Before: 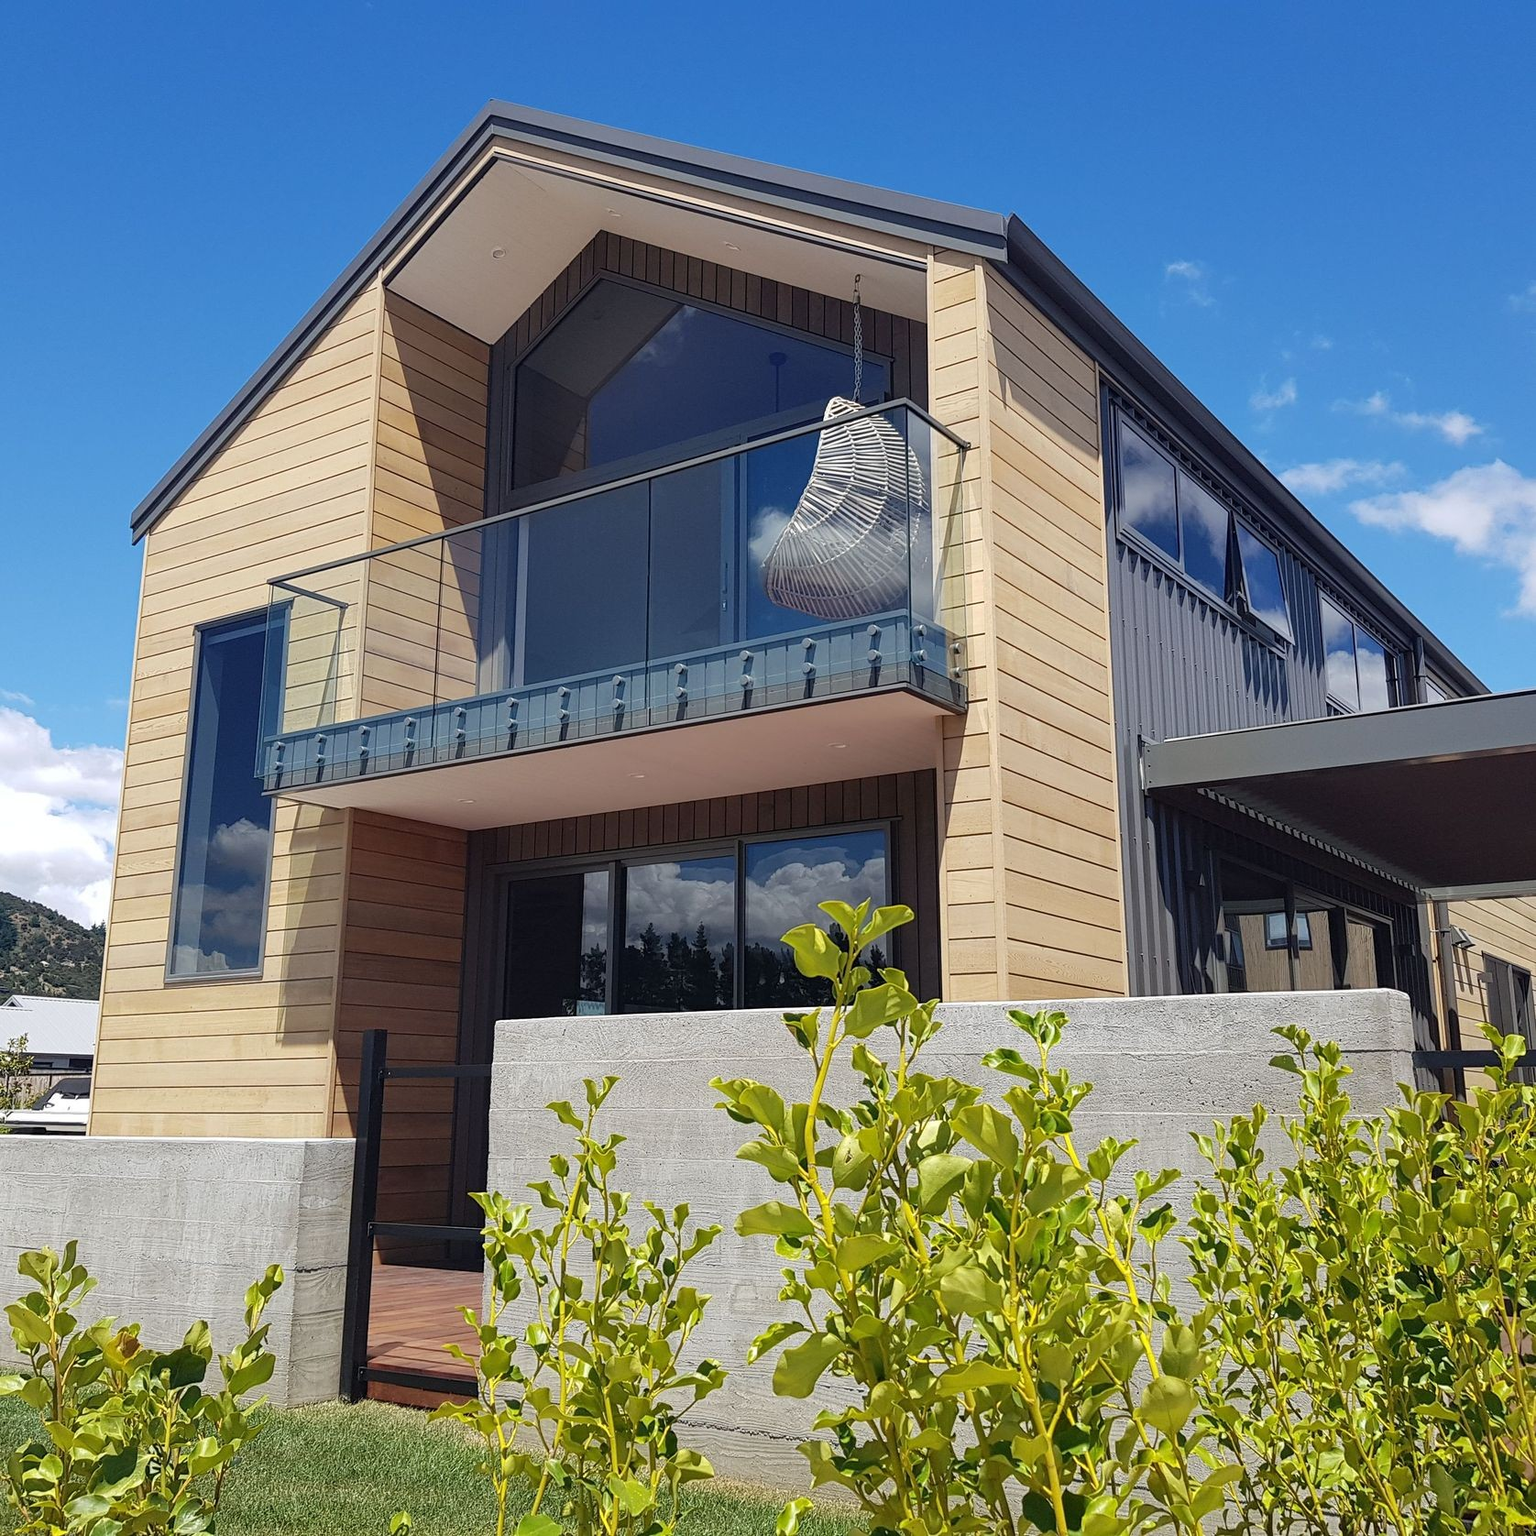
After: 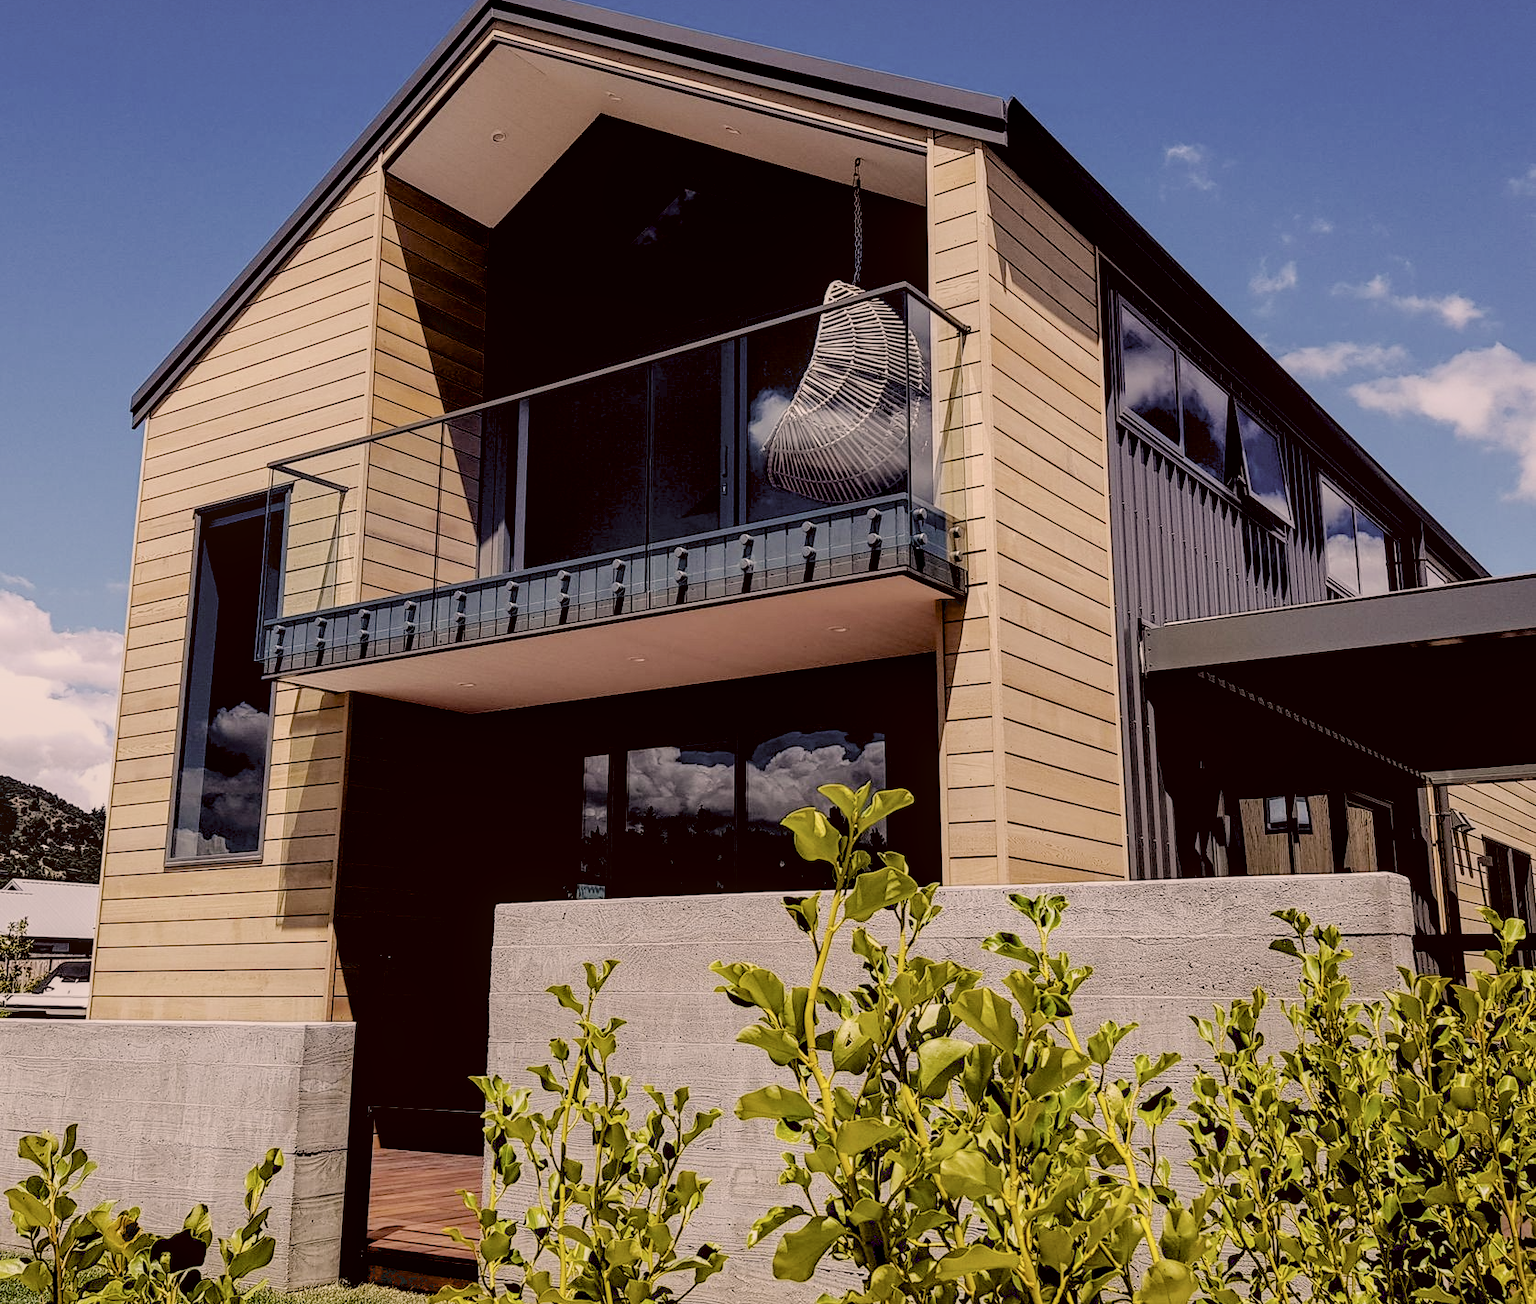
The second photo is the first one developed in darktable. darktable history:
color correction: highlights a* 10.21, highlights b* 9.77, shadows a* 7.88, shadows b* 7.78, saturation 0.779
filmic rgb: black relative exposure -5 EV, white relative exposure 3.99 EV, threshold 5.99 EV, hardness 2.87, contrast 1.099, highlights saturation mix -20.17%, enable highlight reconstruction true
exposure: black level correction 0.056, compensate exposure bias true, compensate highlight preservation false
crop: top 7.605%, bottom 7.453%
local contrast: on, module defaults
